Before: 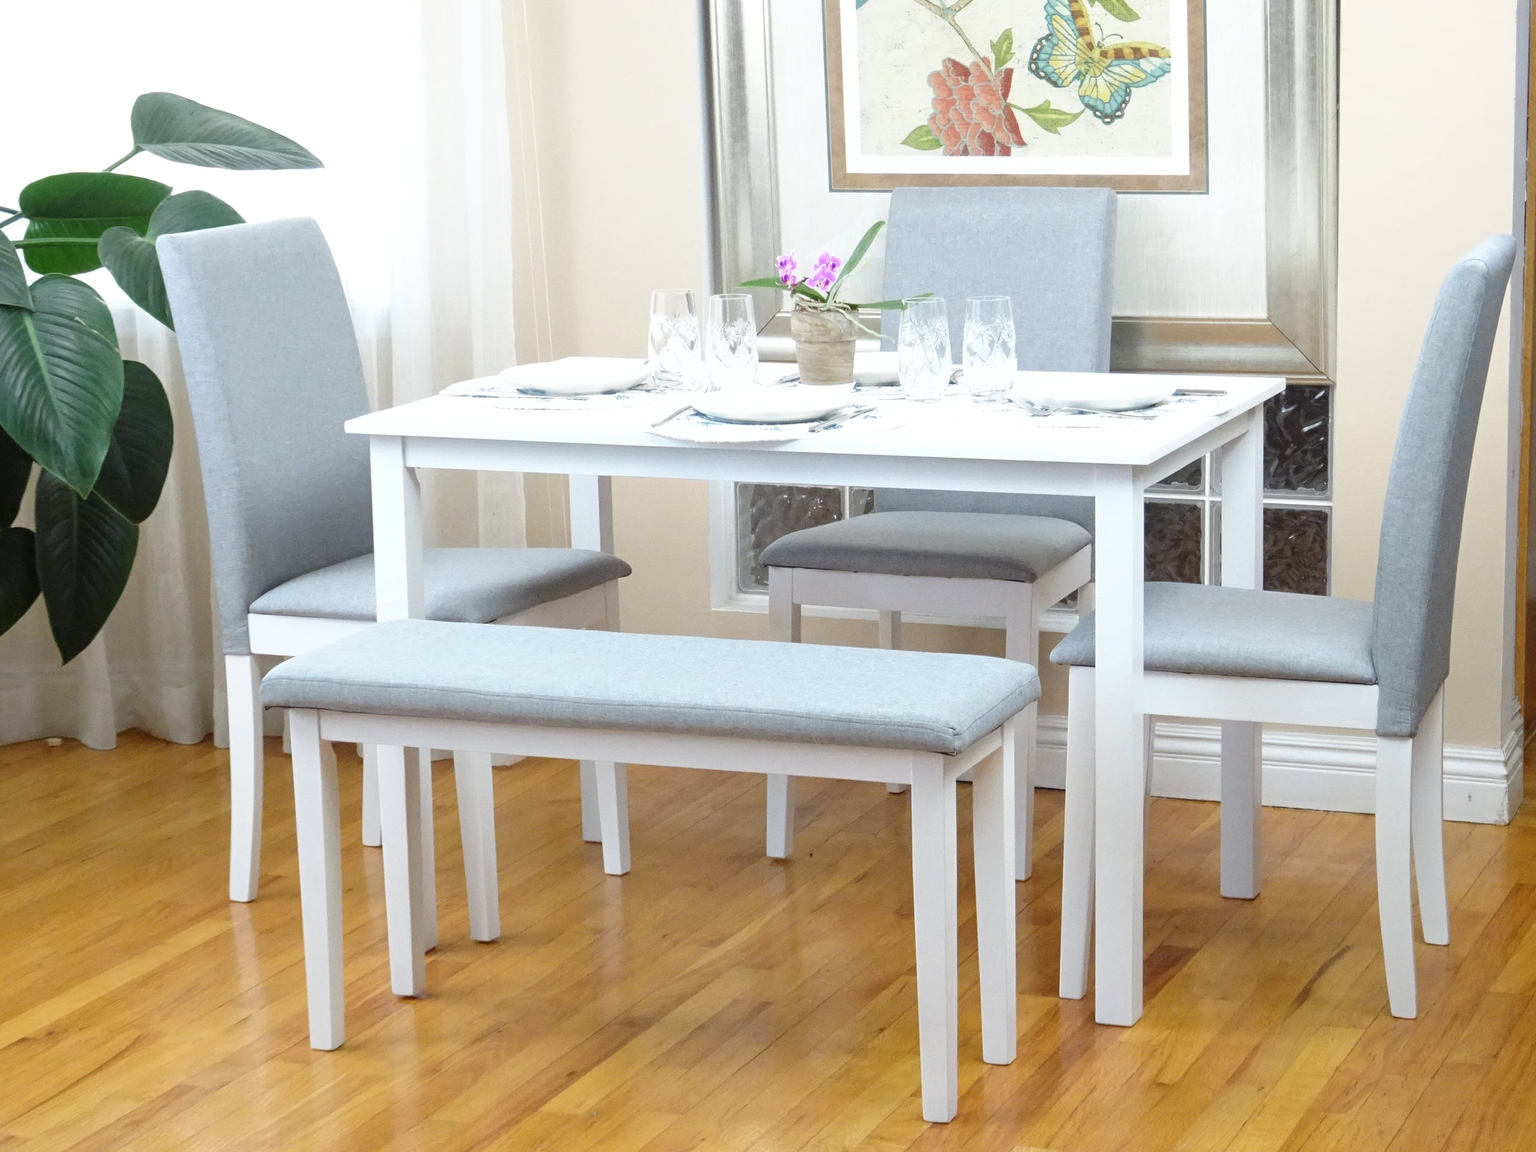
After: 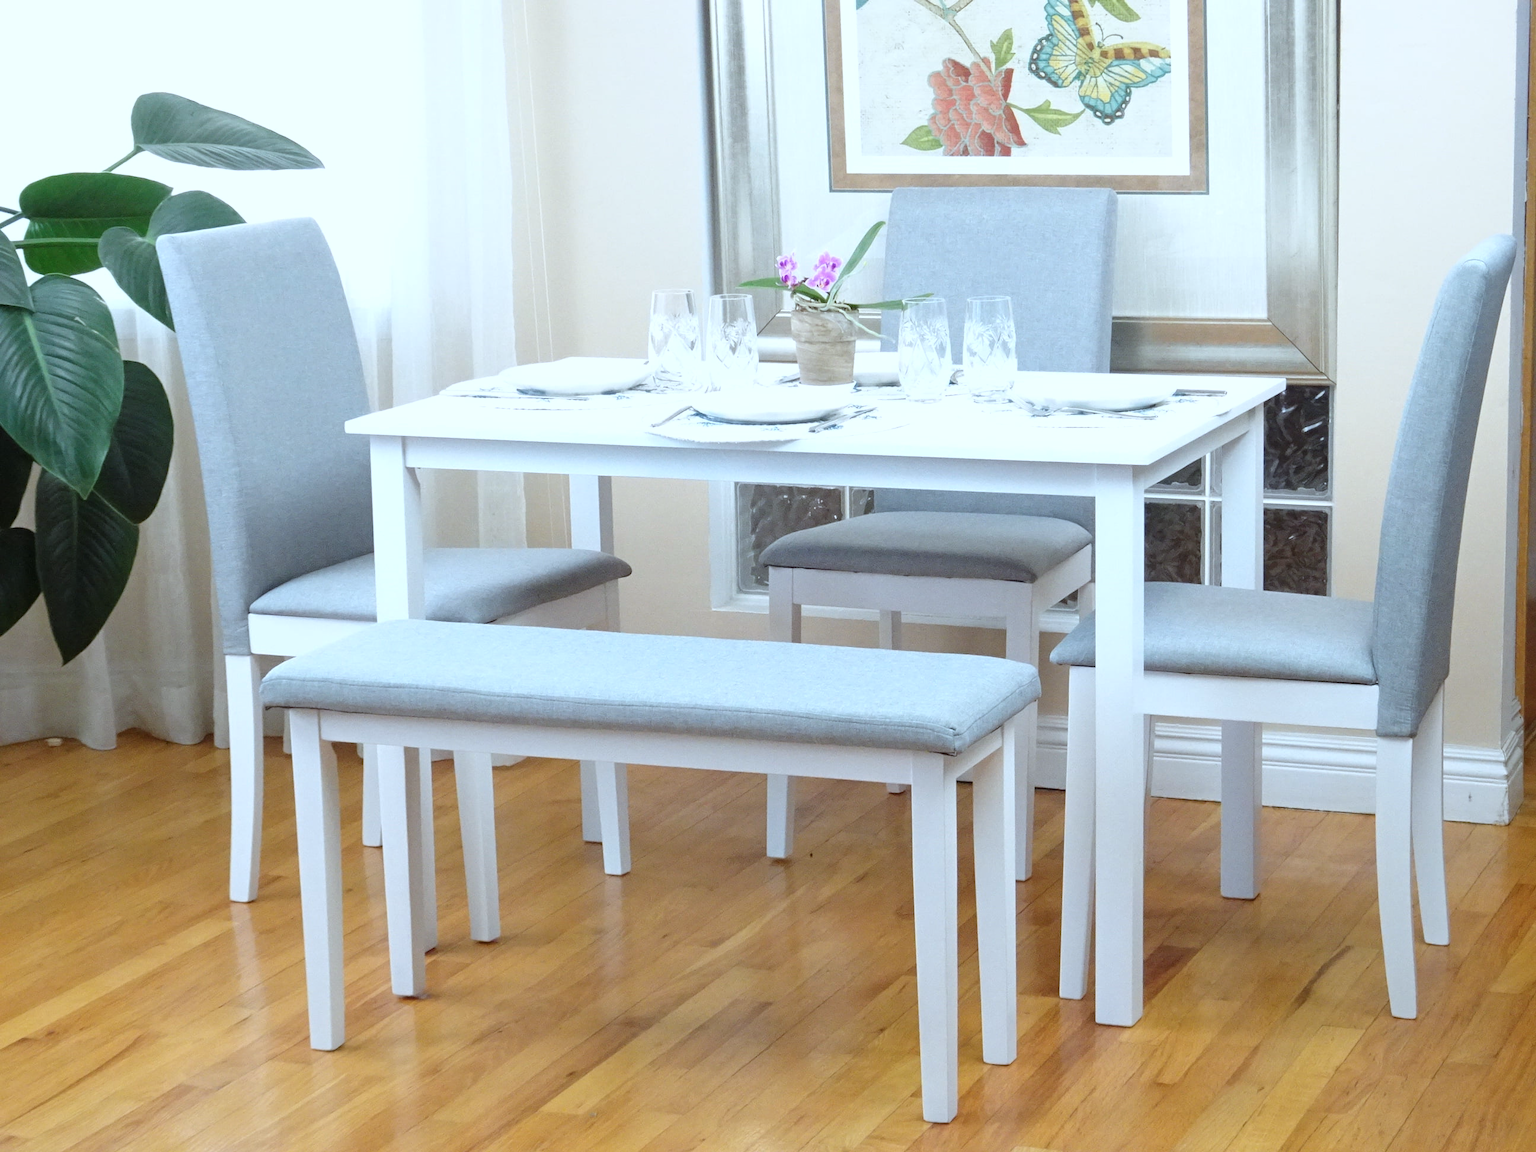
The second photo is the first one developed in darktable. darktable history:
color correction: highlights a* -3.77, highlights b* -10.63
